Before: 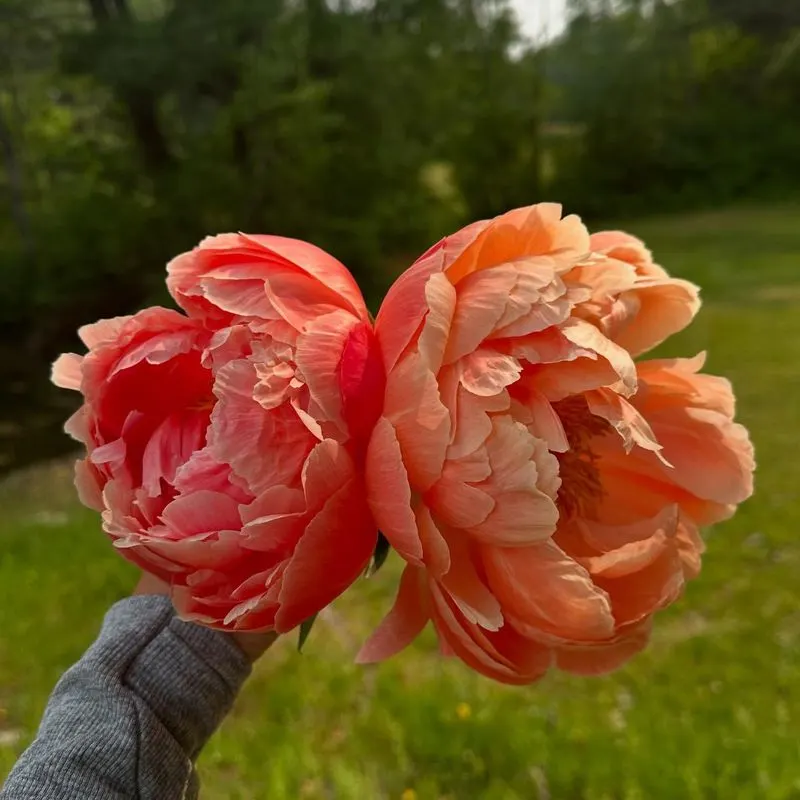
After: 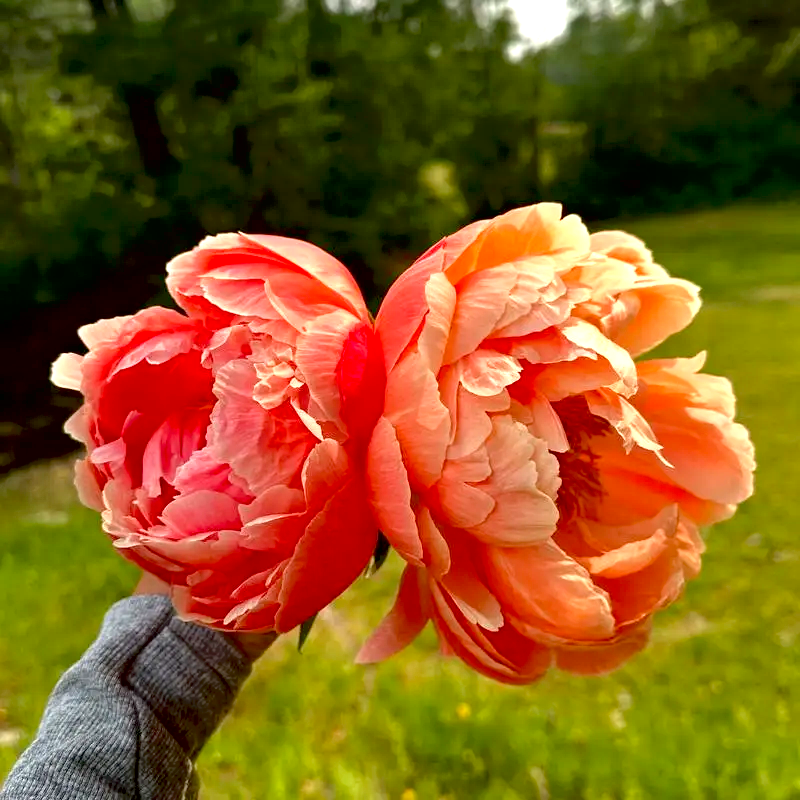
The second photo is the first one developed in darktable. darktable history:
tone curve: curves: ch0 [(0, 0) (0.003, 0.004) (0.011, 0.005) (0.025, 0.014) (0.044, 0.037) (0.069, 0.059) (0.1, 0.096) (0.136, 0.116) (0.177, 0.133) (0.224, 0.177) (0.277, 0.255) (0.335, 0.319) (0.399, 0.385) (0.468, 0.457) (0.543, 0.545) (0.623, 0.621) (0.709, 0.705) (0.801, 0.801) (0.898, 0.901) (1, 1)], color space Lab, independent channels
exposure: black level correction 0.011, exposure 1.08 EV, compensate highlight preservation false
